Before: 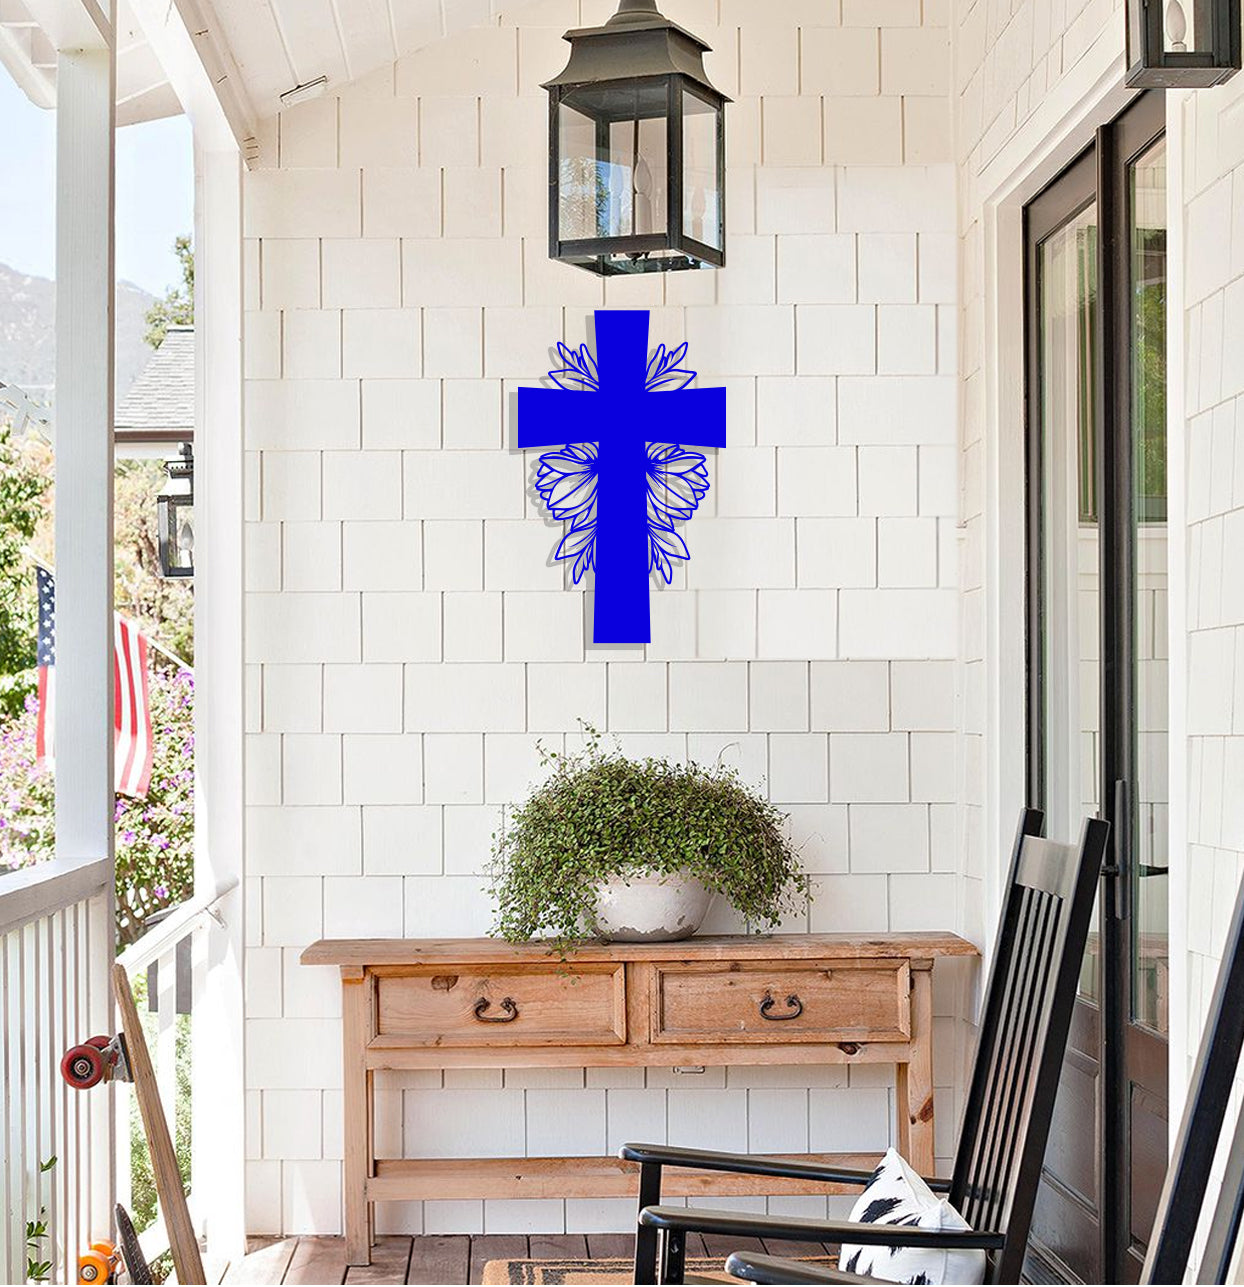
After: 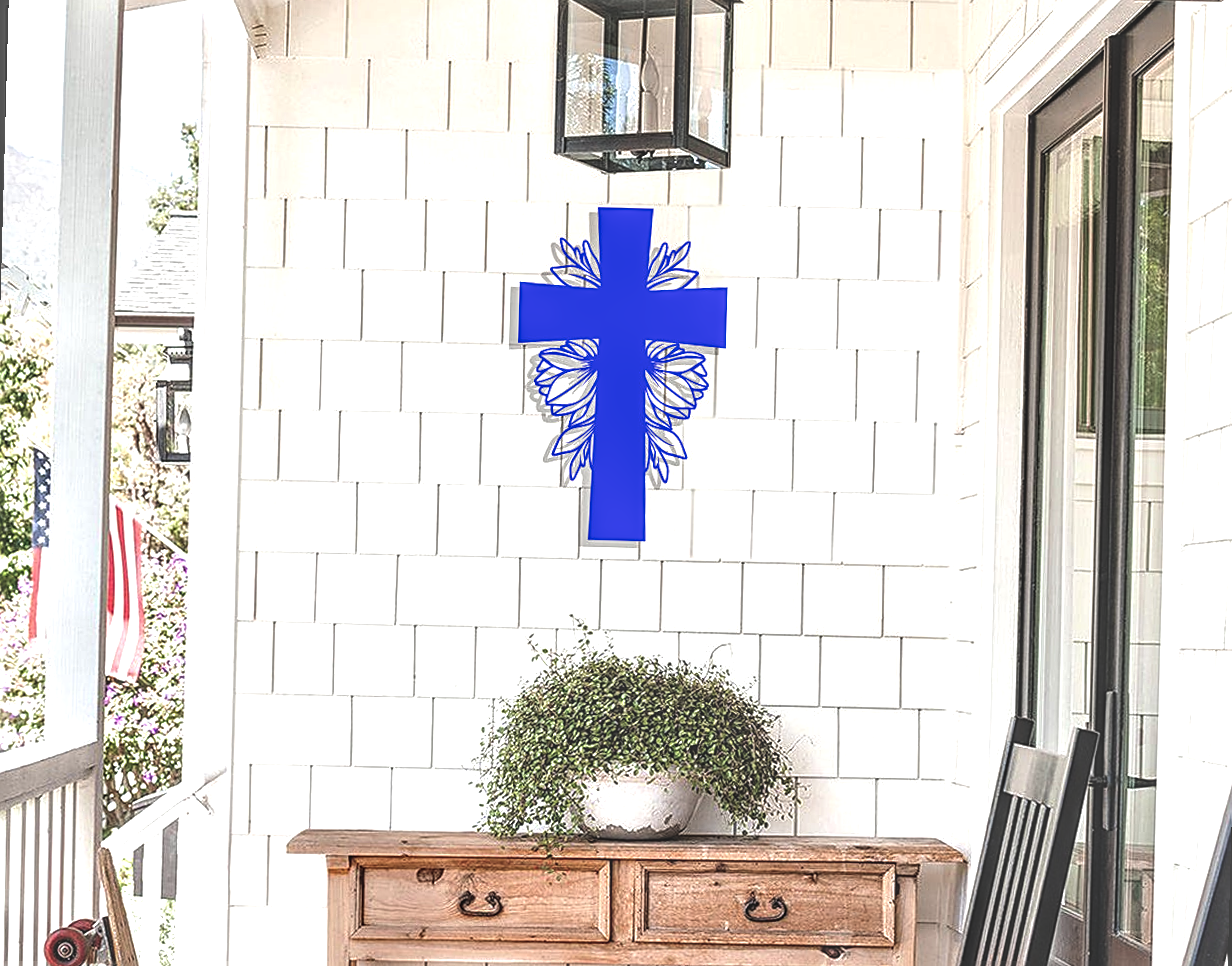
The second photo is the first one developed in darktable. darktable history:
exposure: black level correction -0.071, exposure 0.5 EV, compensate highlight preservation false
crop and rotate: top 5.667%, bottom 14.937%
local contrast: highlights 19%, detail 186%
rotate and perspective: rotation 1.57°, crop left 0.018, crop right 0.982, crop top 0.039, crop bottom 0.961
sharpen: on, module defaults
